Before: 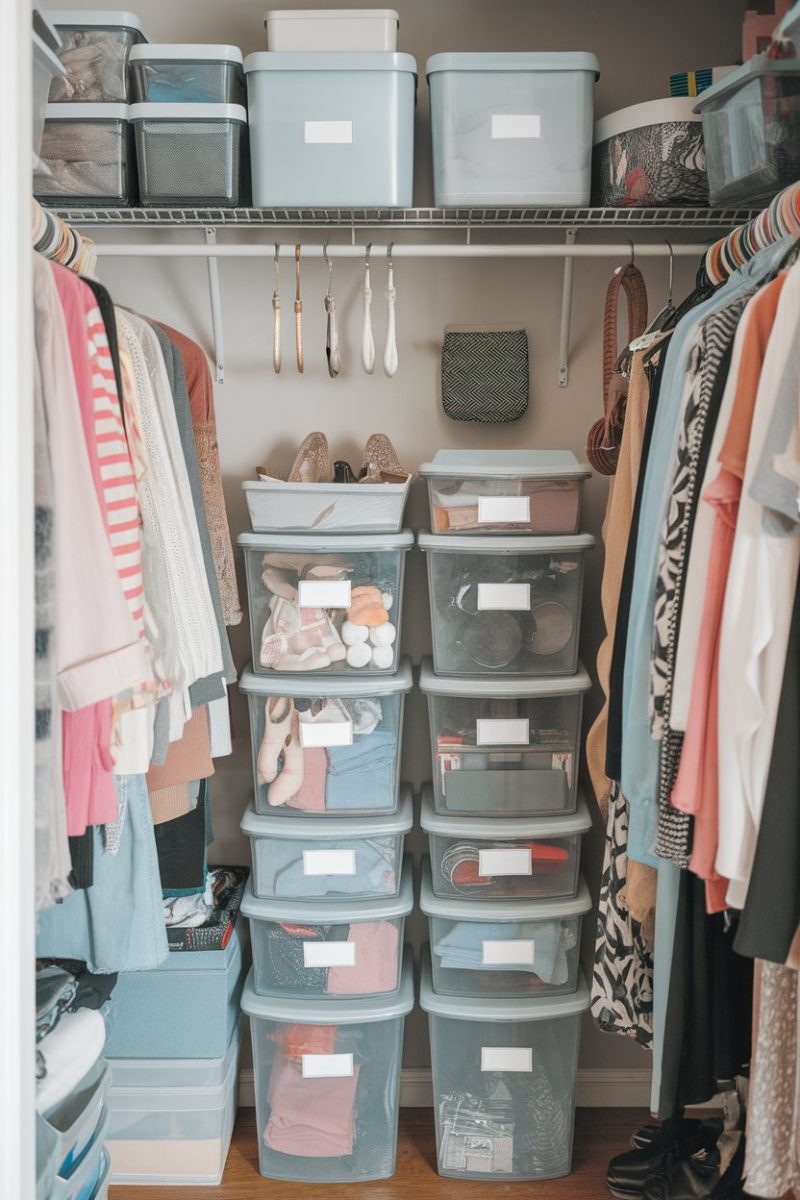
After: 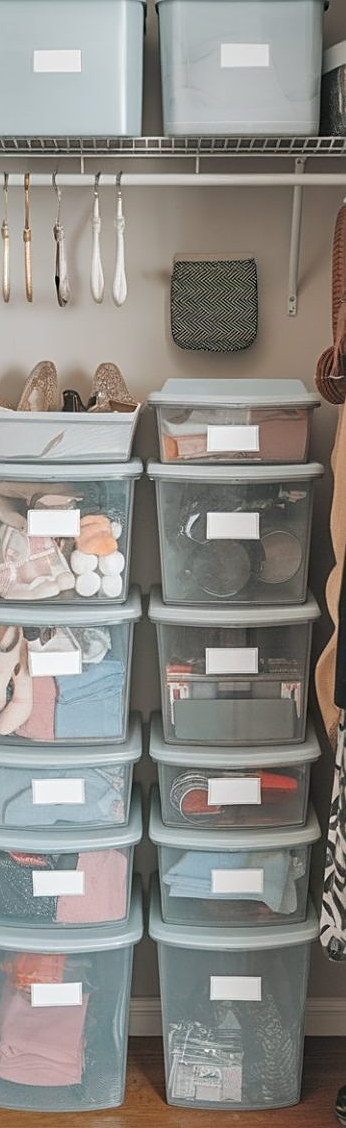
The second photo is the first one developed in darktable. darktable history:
sharpen: on, module defaults
crop: left 33.91%, top 5.959%, right 22.808%
